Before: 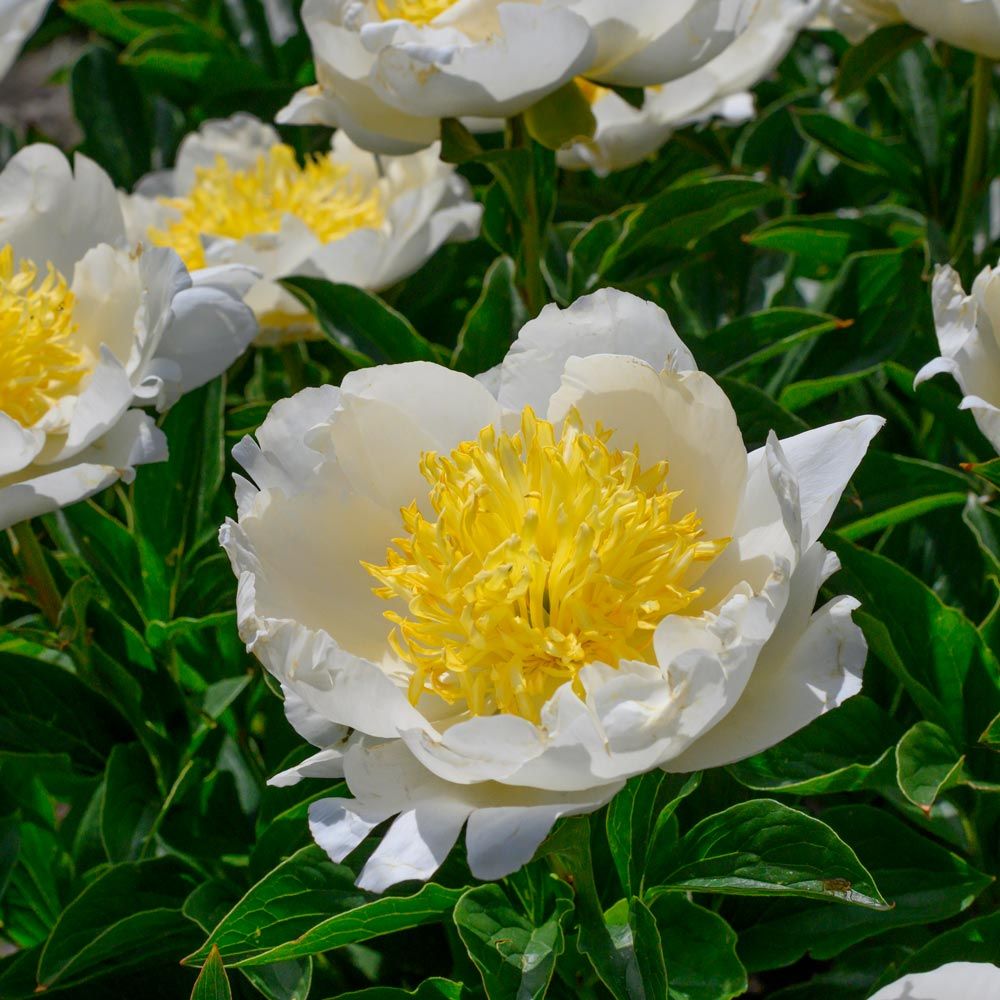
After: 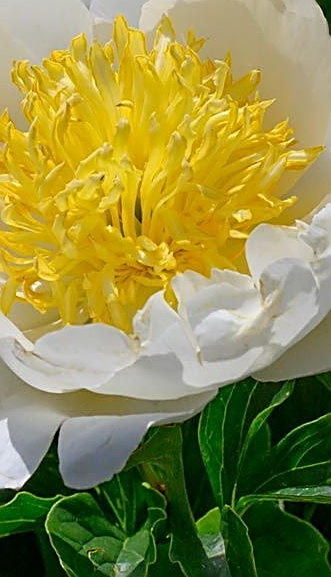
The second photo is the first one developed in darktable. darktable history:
crop: left 40.878%, top 39.176%, right 25.993%, bottom 3.081%
sharpen: amount 0.901
